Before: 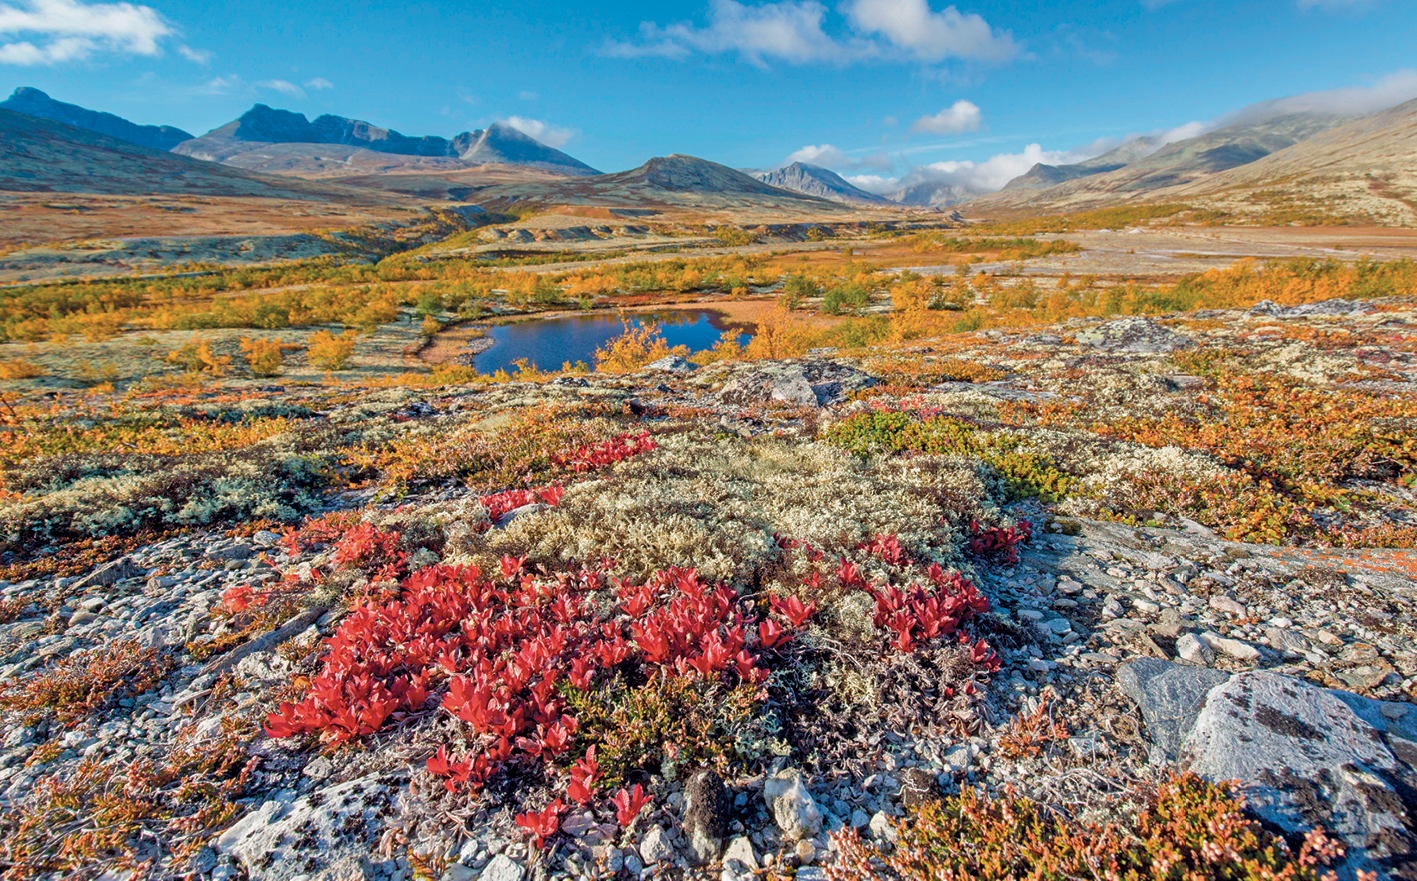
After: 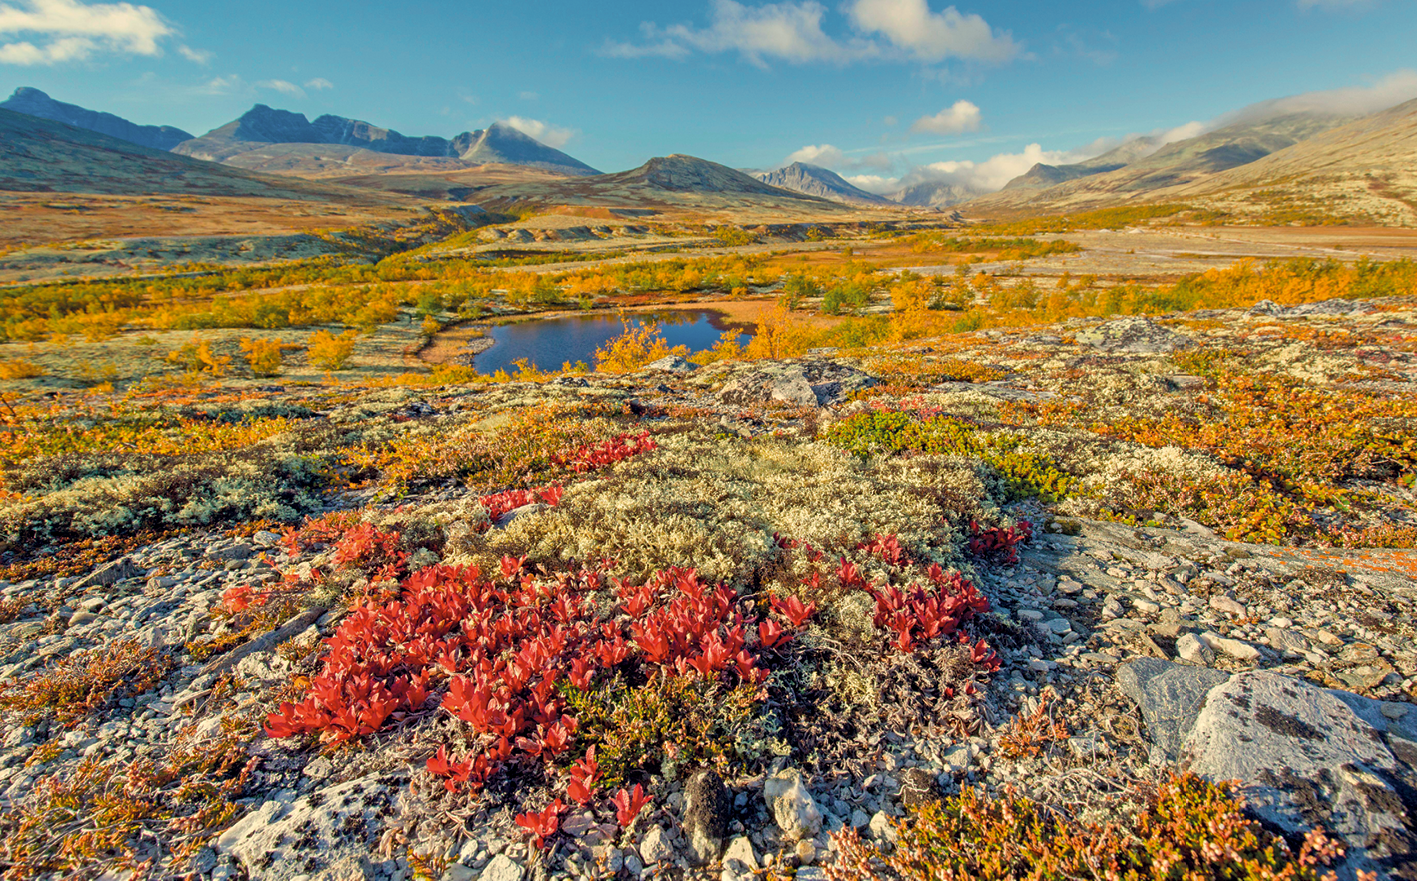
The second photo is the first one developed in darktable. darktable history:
tone equalizer: on, module defaults
color correction: highlights a* 2.4, highlights b* 23.04
